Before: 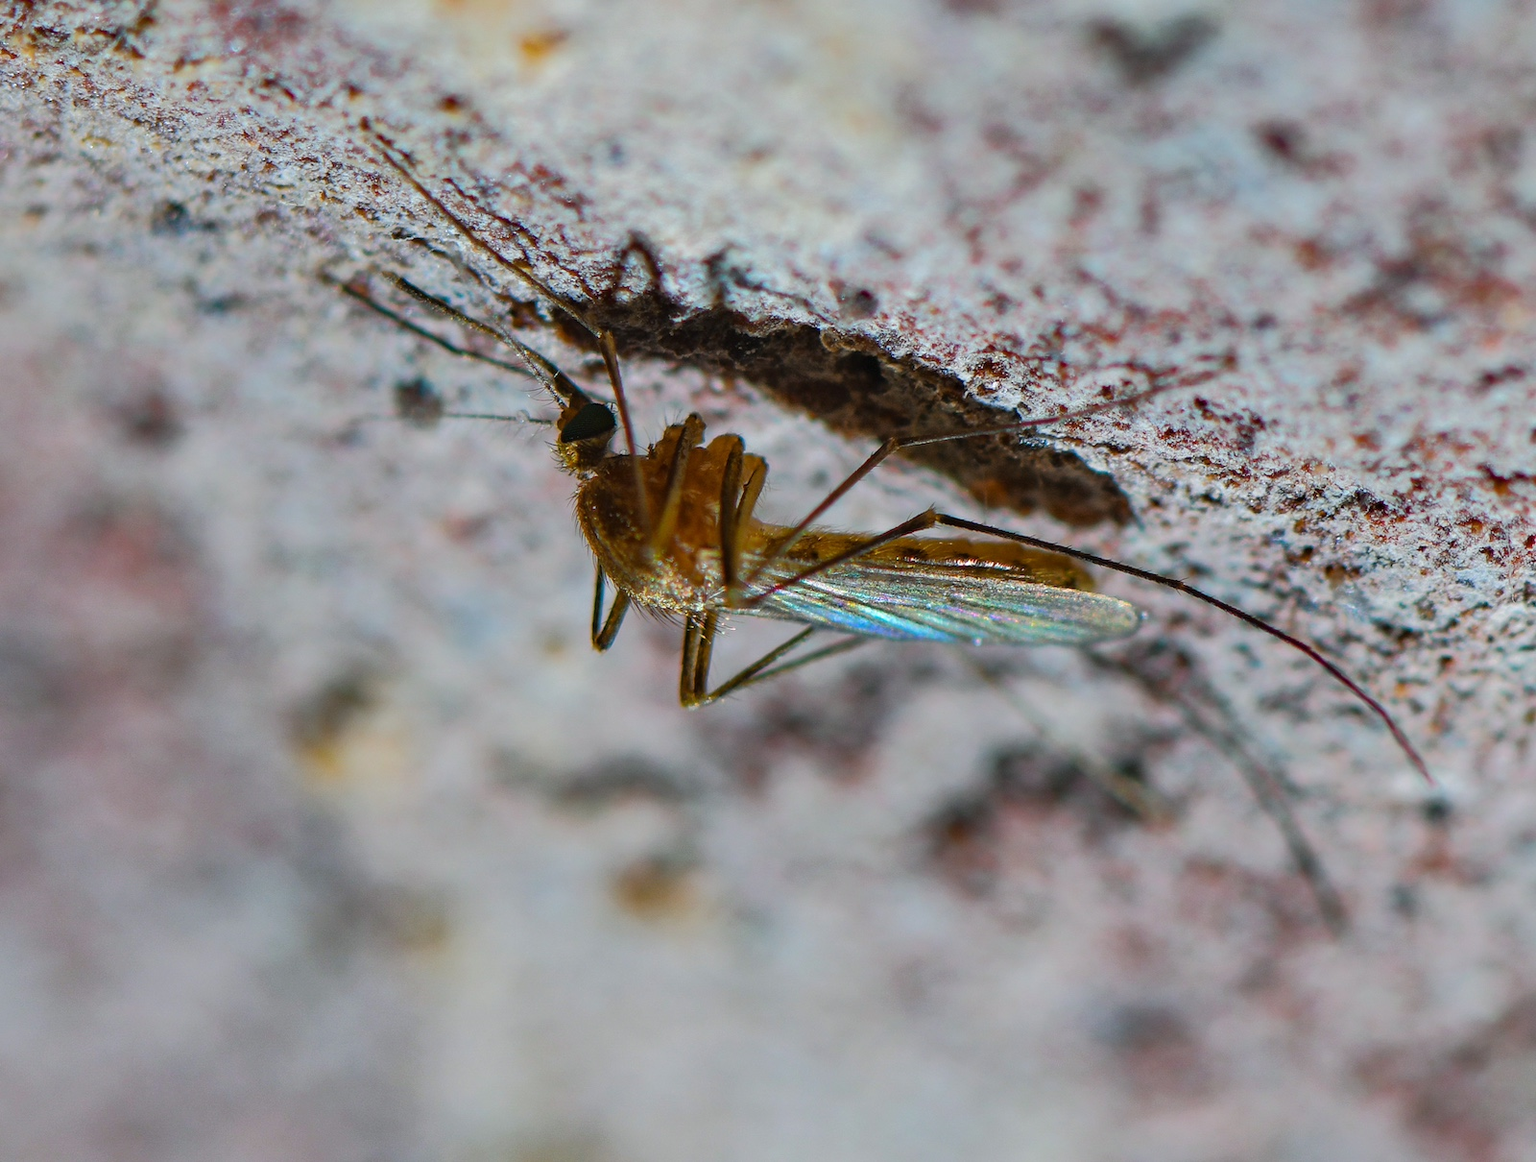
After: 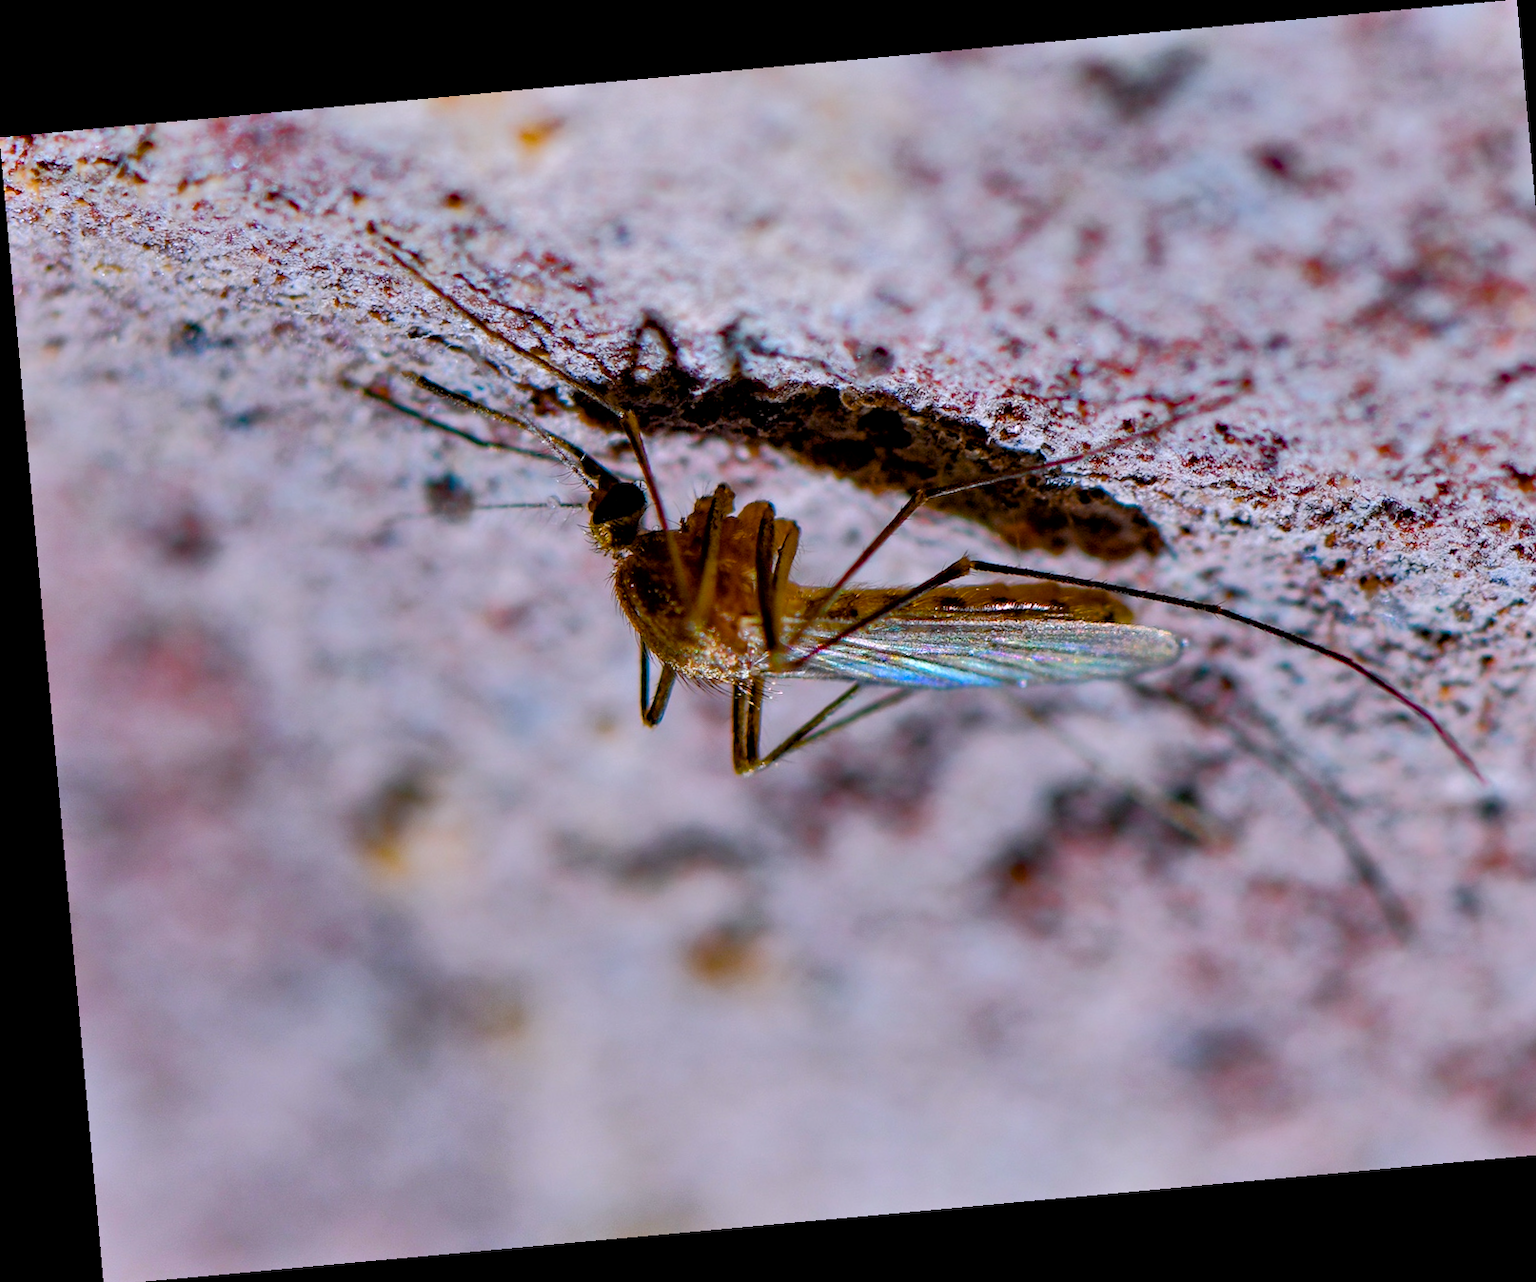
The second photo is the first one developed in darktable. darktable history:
crop and rotate: right 5.167%
shadows and highlights: soften with gaussian
rotate and perspective: rotation -5.2°, automatic cropping off
exposure: black level correction 0.012, compensate highlight preservation false
color balance rgb: perceptual saturation grading › global saturation 20%, perceptual saturation grading › highlights -25%, perceptual saturation grading › shadows 50%, global vibrance -25%
white balance: red 1.066, blue 1.119
